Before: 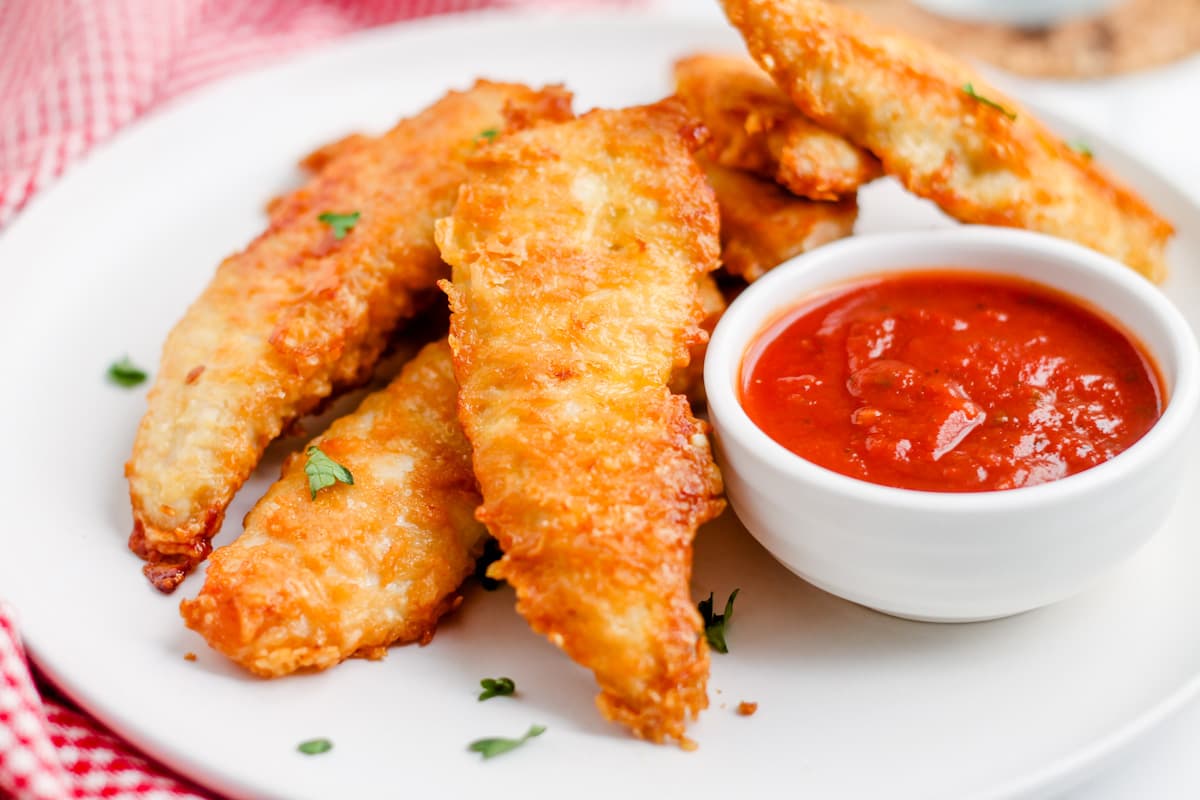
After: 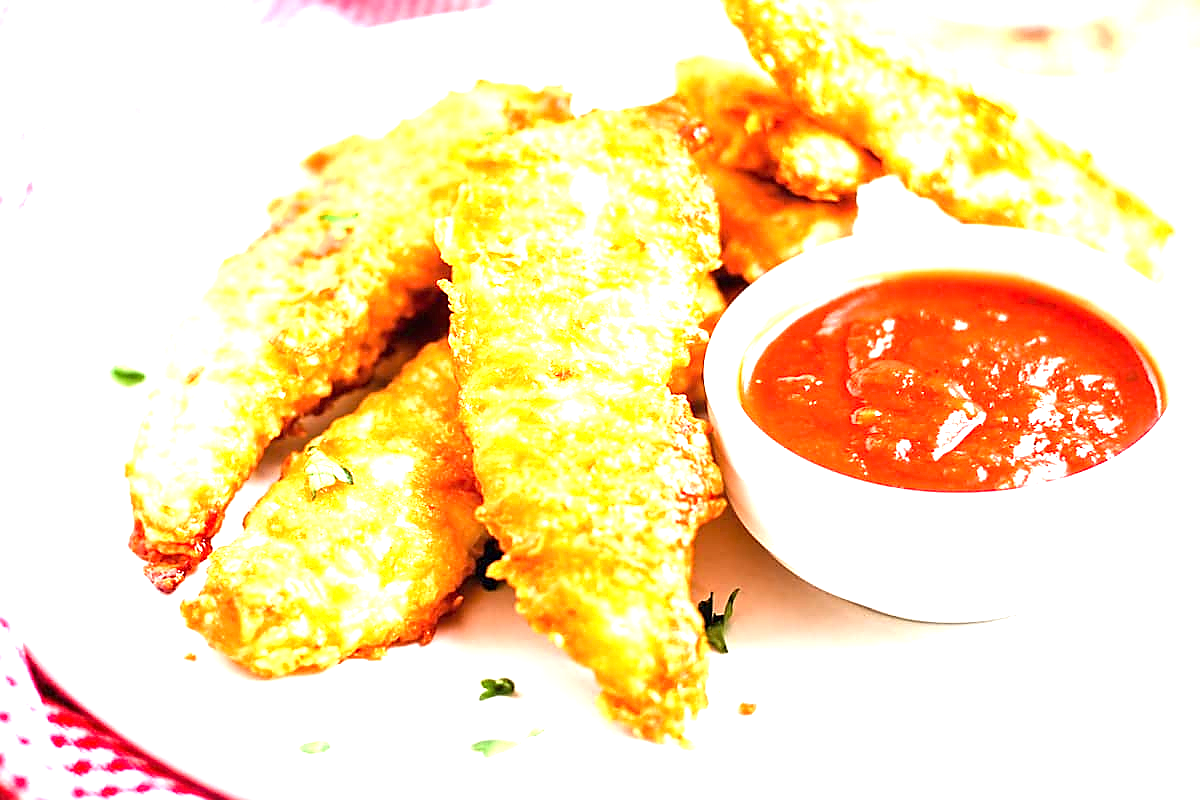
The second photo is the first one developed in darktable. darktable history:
exposure: black level correction 0, exposure 1.975 EV, compensate exposure bias true, compensate highlight preservation false
sharpen: radius 1.4, amount 1.25, threshold 0.7
